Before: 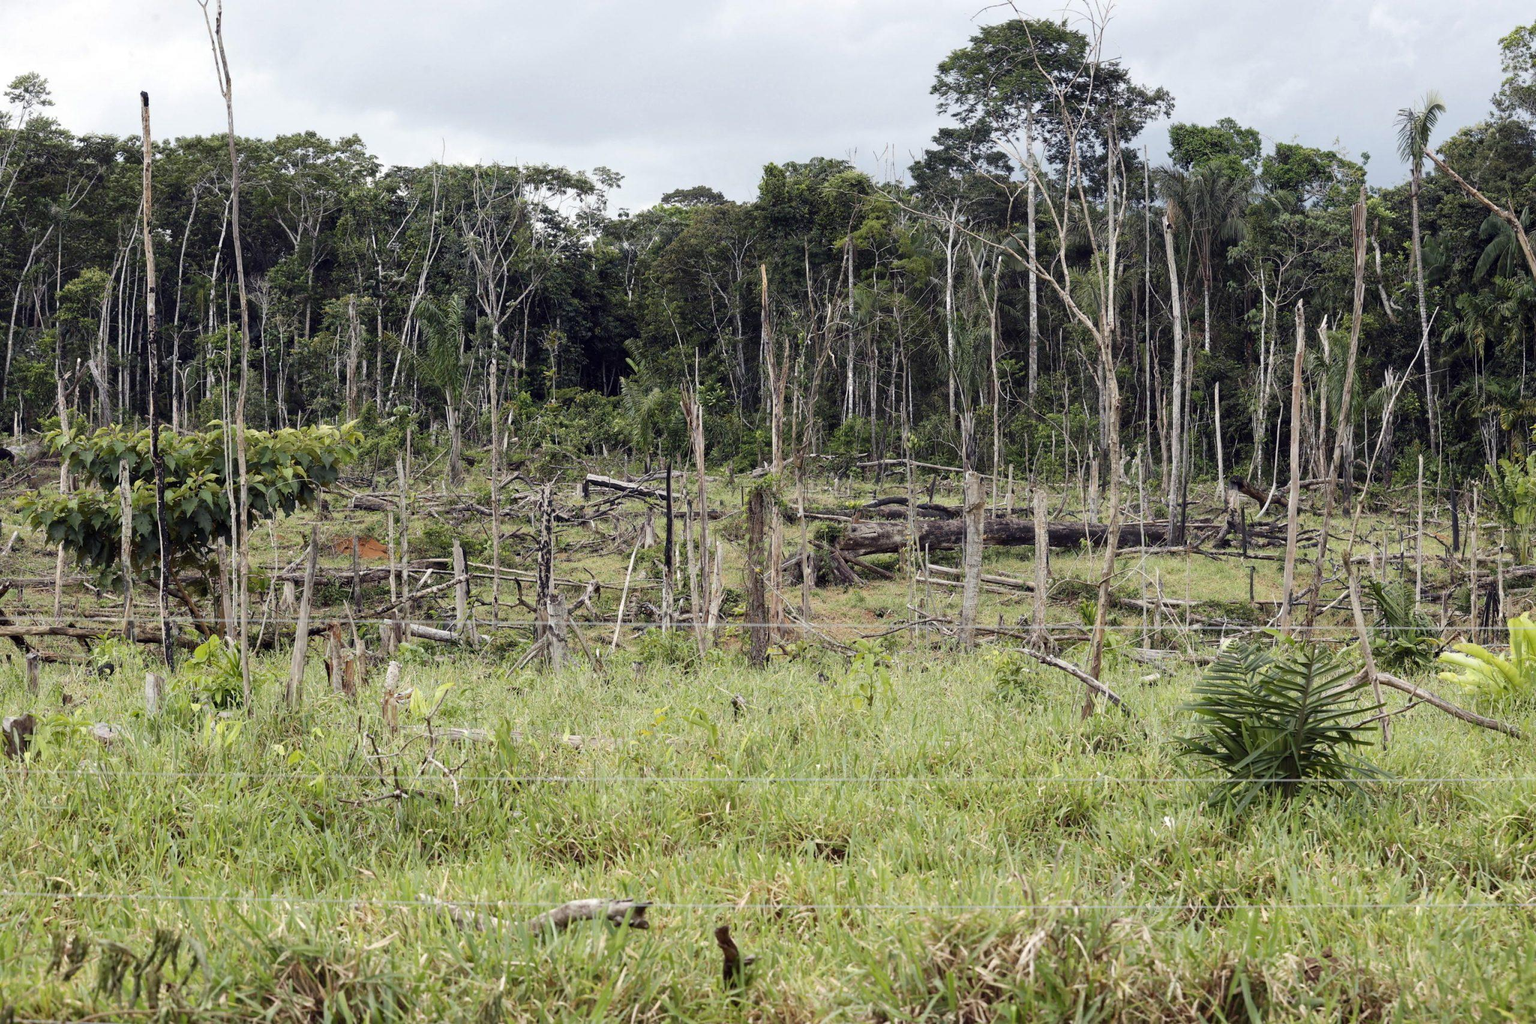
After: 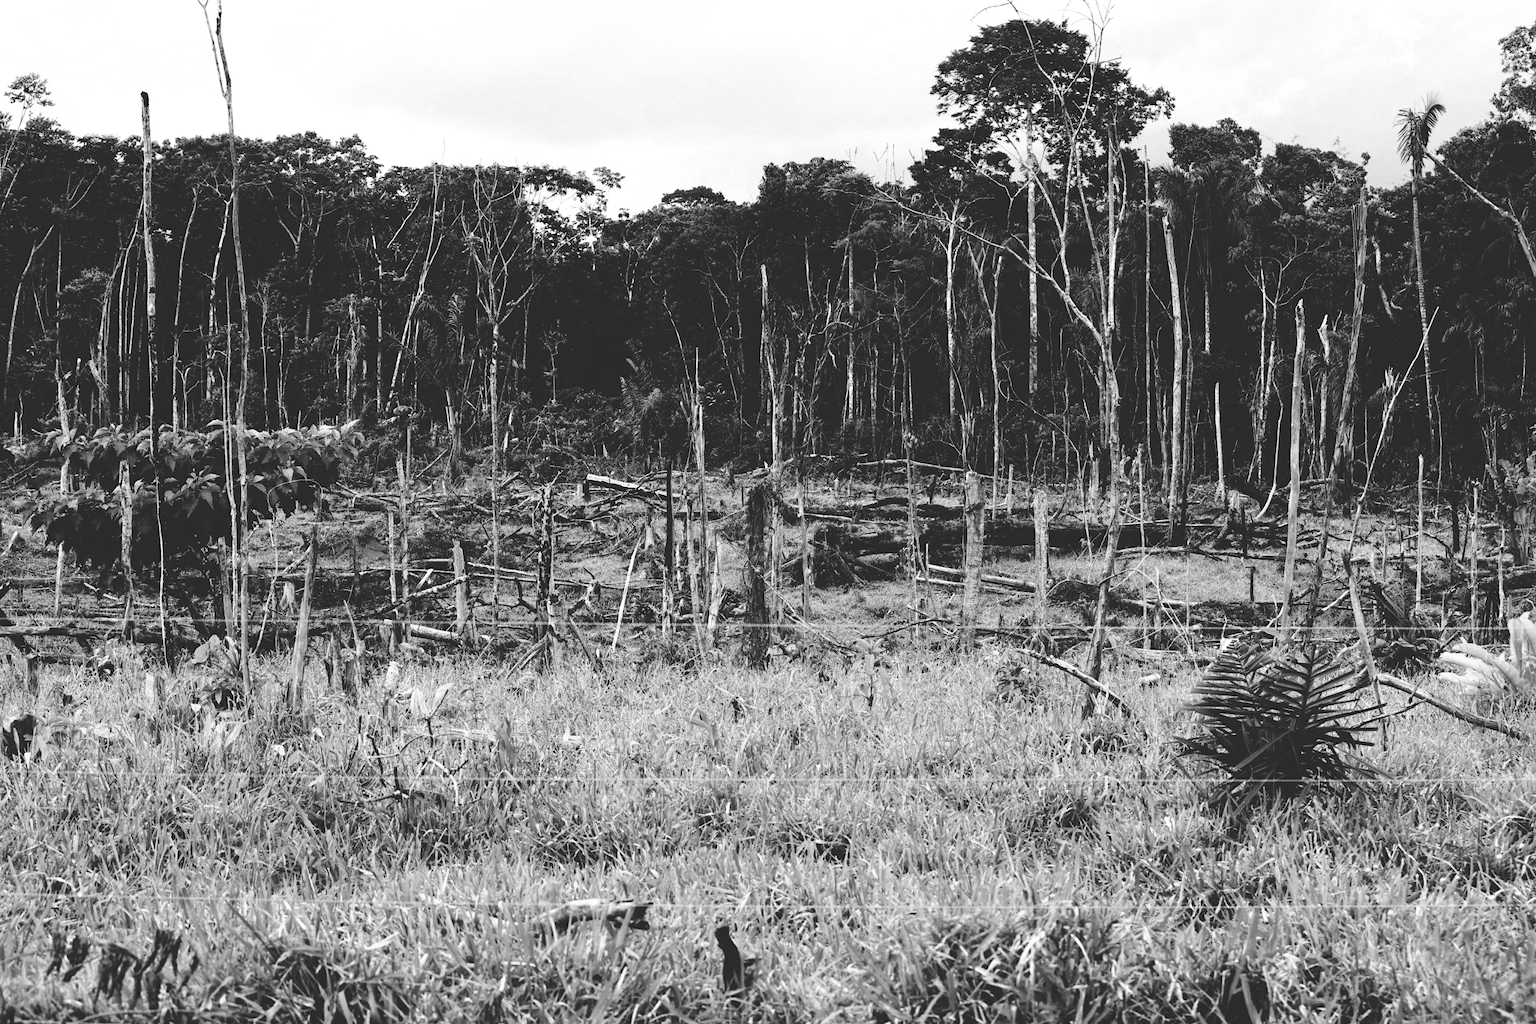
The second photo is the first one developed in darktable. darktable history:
base curve: curves: ch0 [(0, 0.036) (0.083, 0.04) (0.804, 1)], preserve colors none
contrast brightness saturation: contrast 0.18, saturation 0.3
monochrome: size 3.1
color balance rgb: perceptual saturation grading › global saturation 25%, perceptual brilliance grading › mid-tones 10%, perceptual brilliance grading › shadows 15%, global vibrance 20%
